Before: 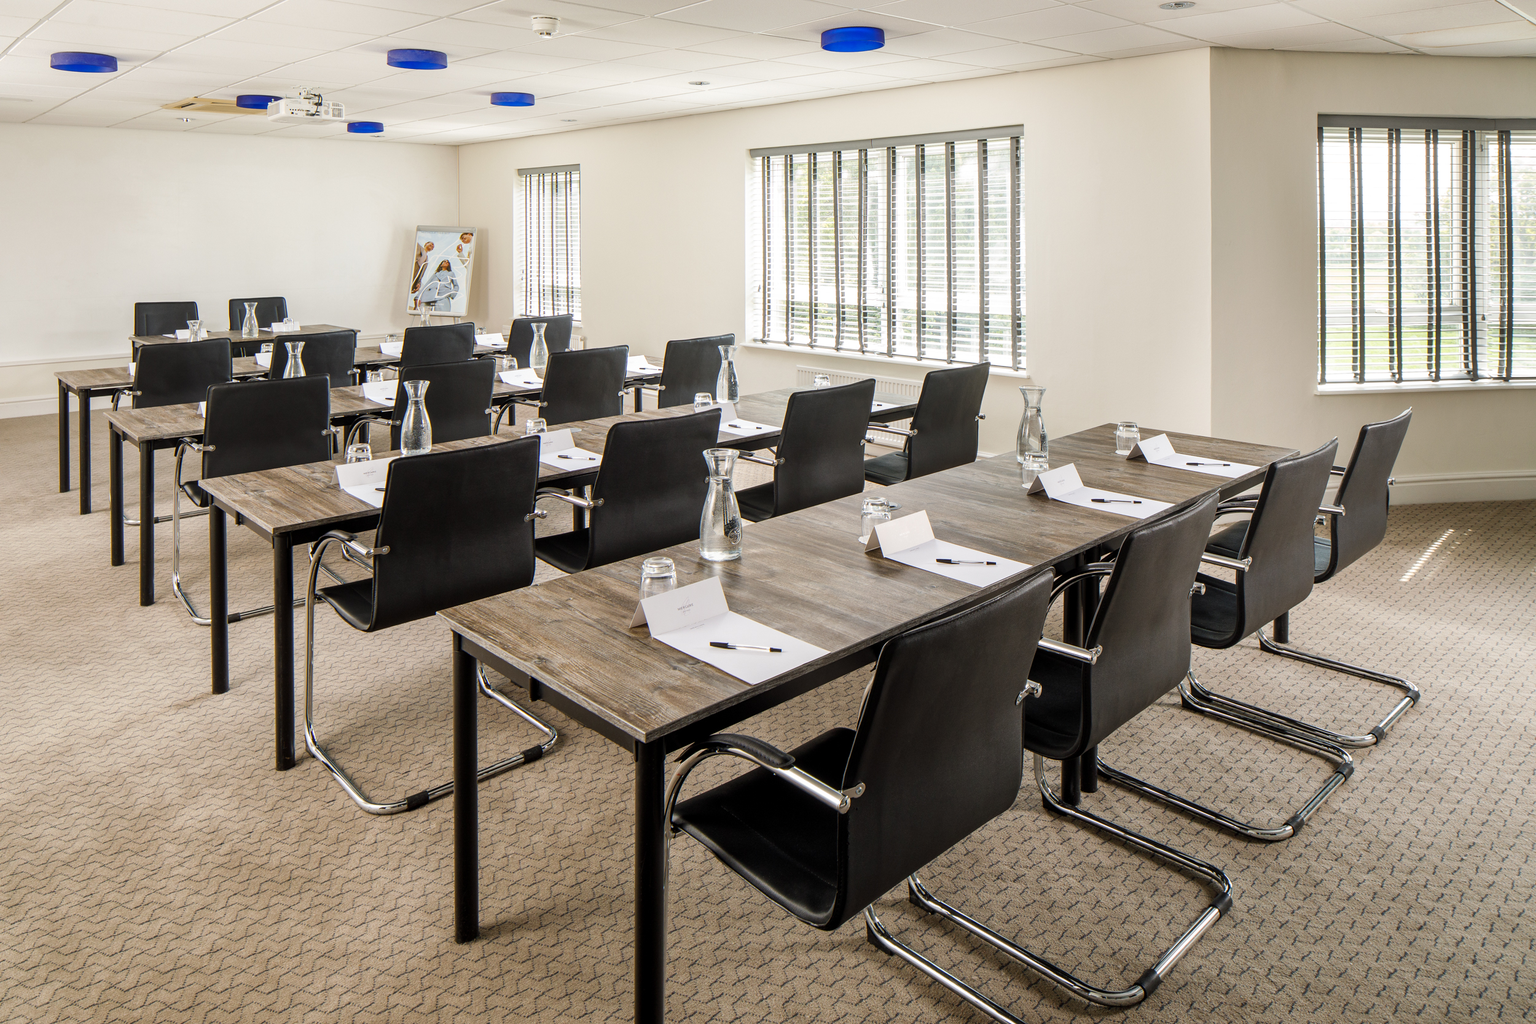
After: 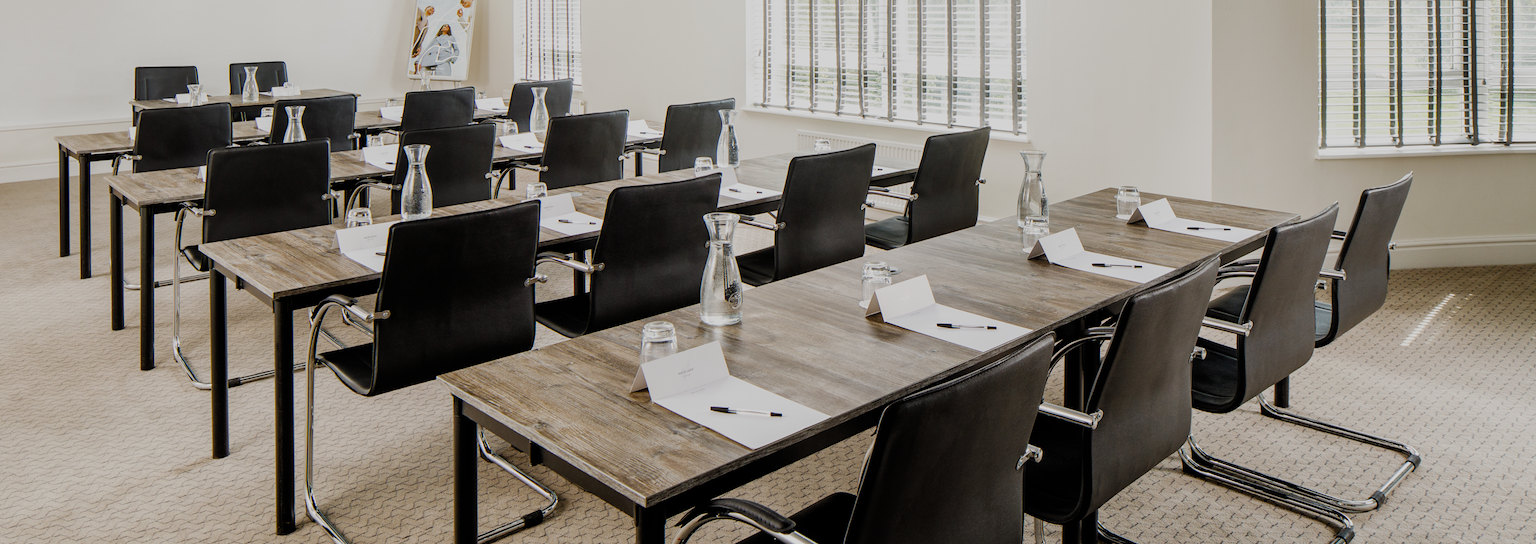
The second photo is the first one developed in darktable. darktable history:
filmic rgb: black relative exposure -7.65 EV, white relative exposure 4.56 EV, threshold 5.99 EV, hardness 3.61, add noise in highlights 0.002, preserve chrominance no, color science v3 (2019), use custom middle-gray values true, iterations of high-quality reconstruction 0, contrast in highlights soft, enable highlight reconstruction true
crop and rotate: top 23.053%, bottom 23.785%
